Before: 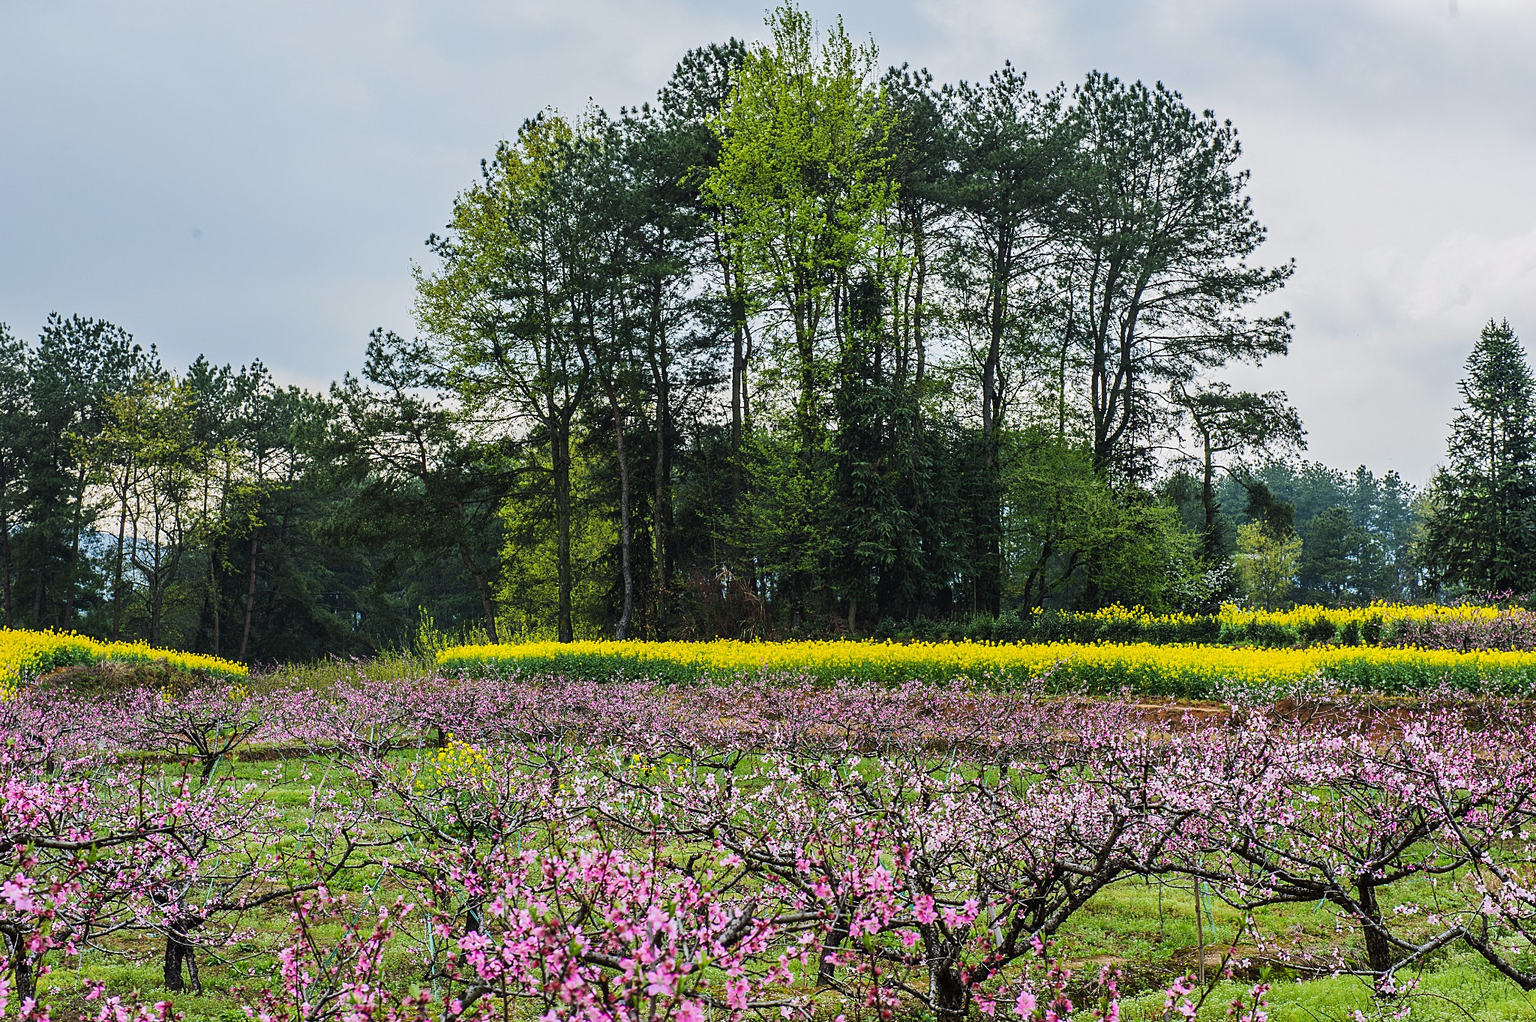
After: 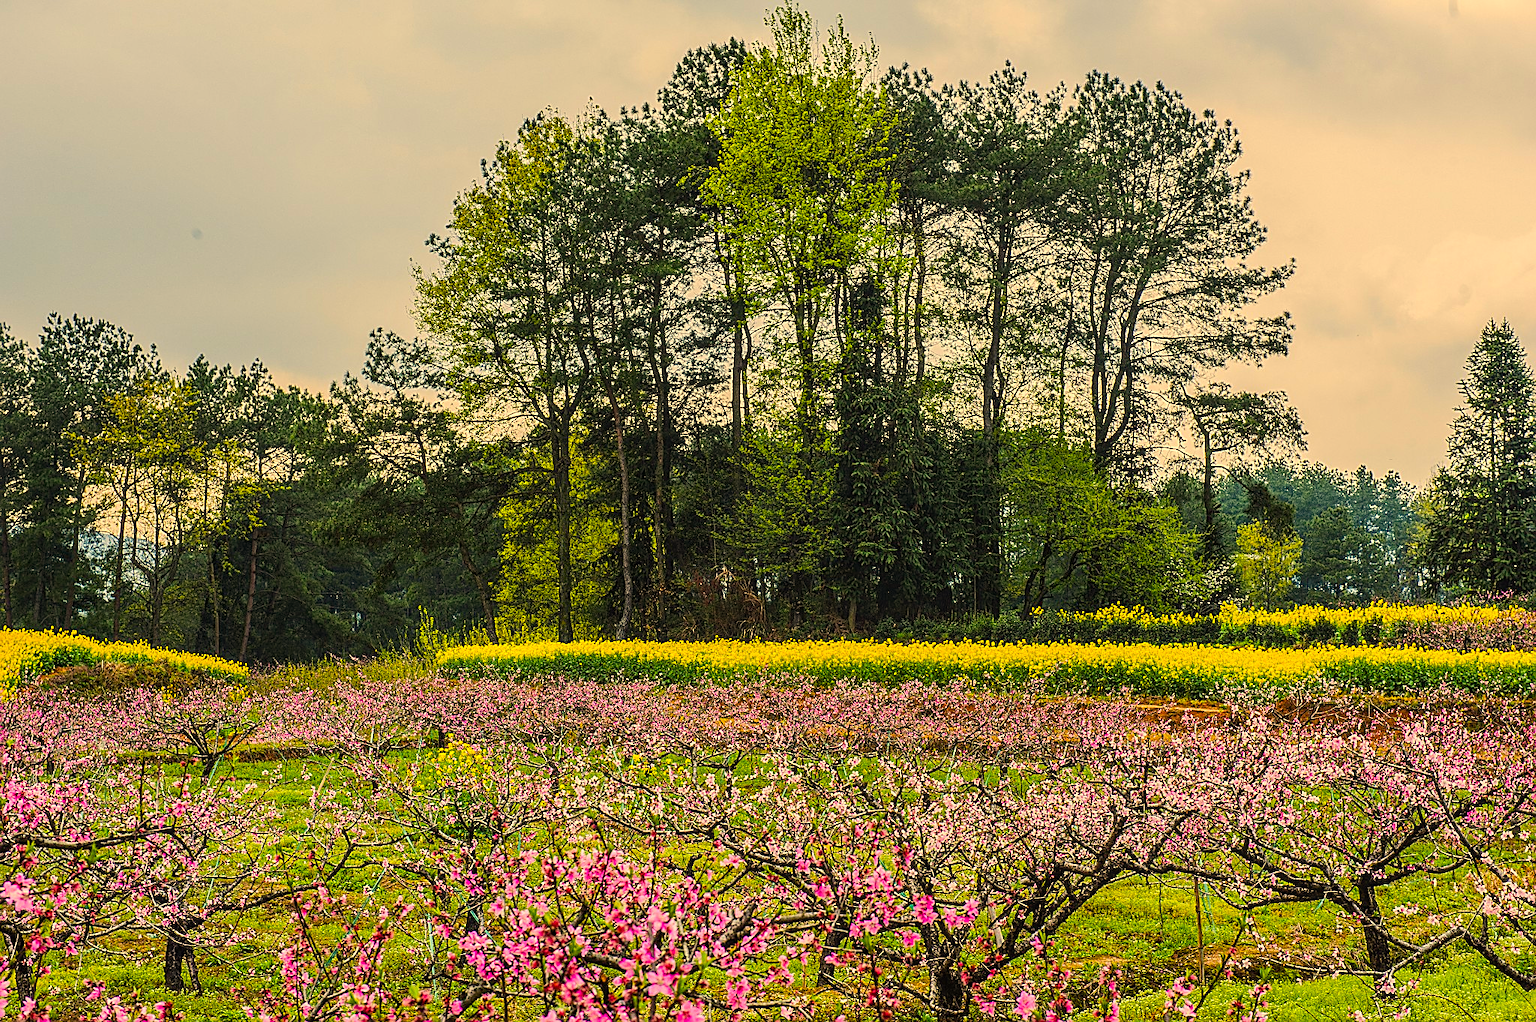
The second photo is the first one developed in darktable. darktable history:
sharpen: on, module defaults
color balance rgb: linear chroma grading › global chroma 10%, perceptual saturation grading › global saturation 30%, global vibrance 10%
local contrast: on, module defaults
white balance: red 1.138, green 0.996, blue 0.812
